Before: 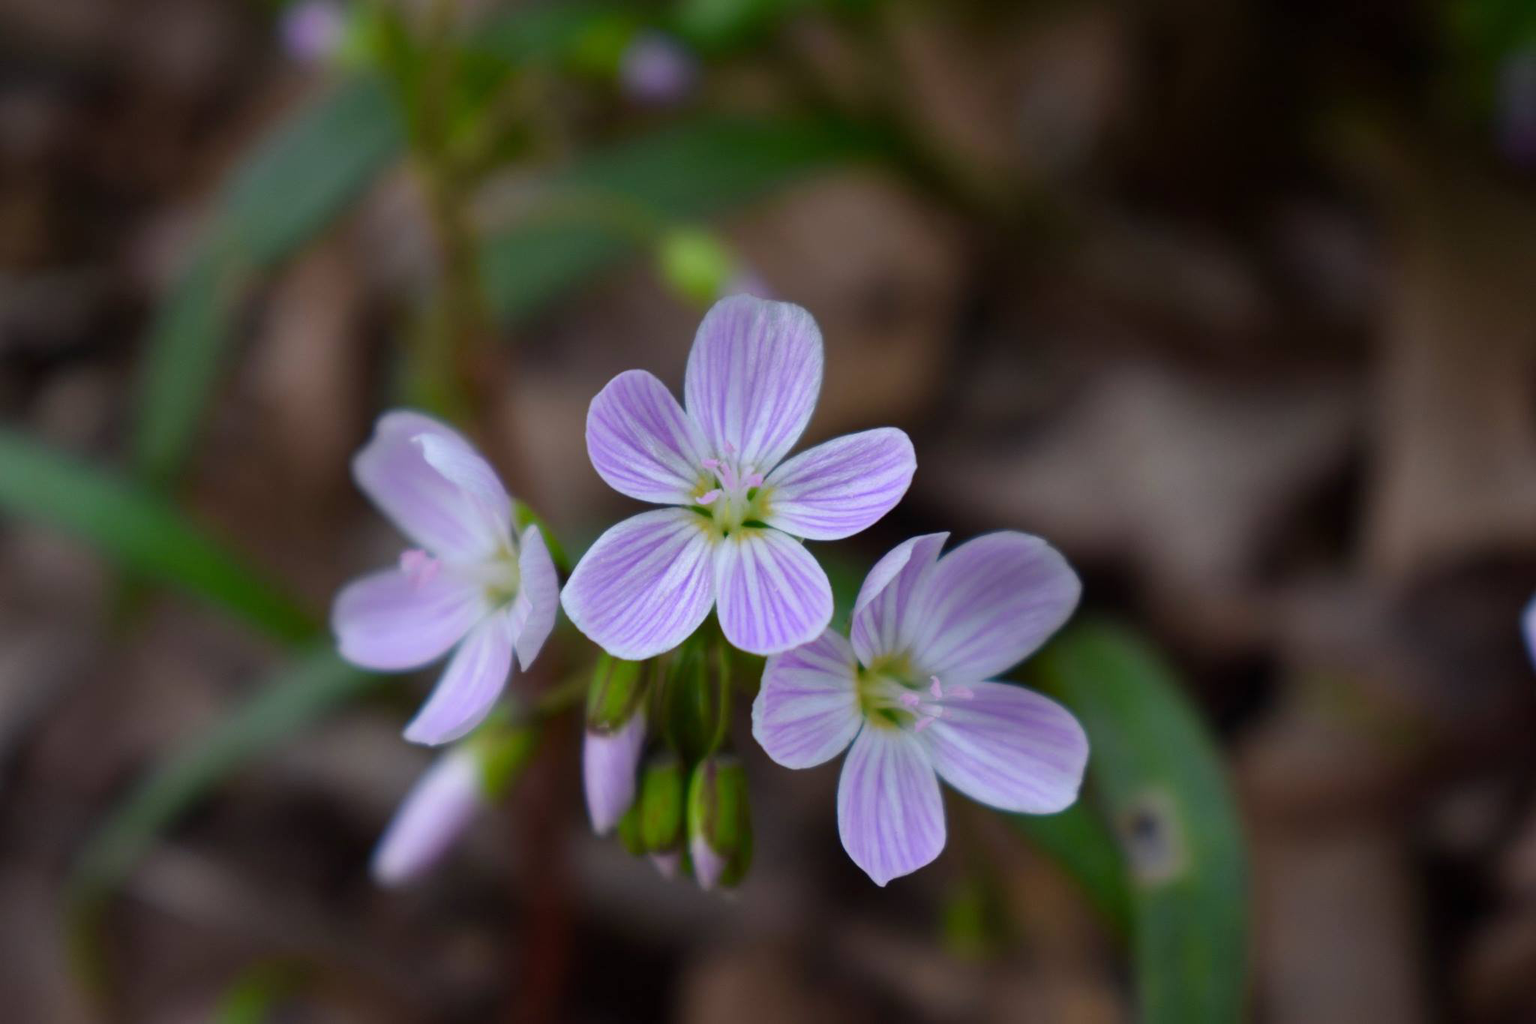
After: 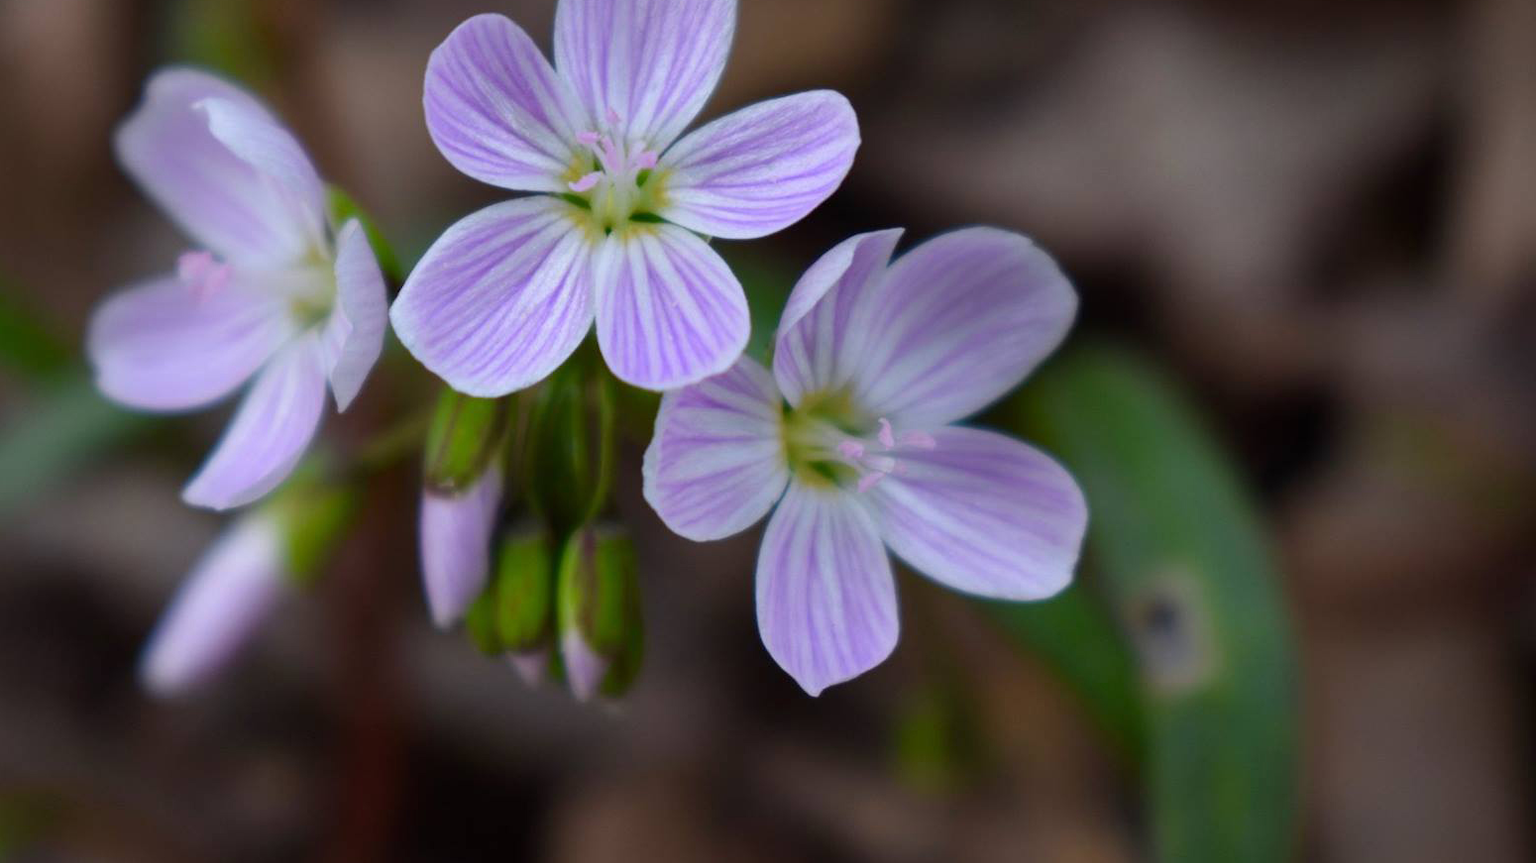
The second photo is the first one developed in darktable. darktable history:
tone equalizer: on, module defaults
crop and rotate: left 17.299%, top 35.115%, right 7.015%, bottom 1.024%
